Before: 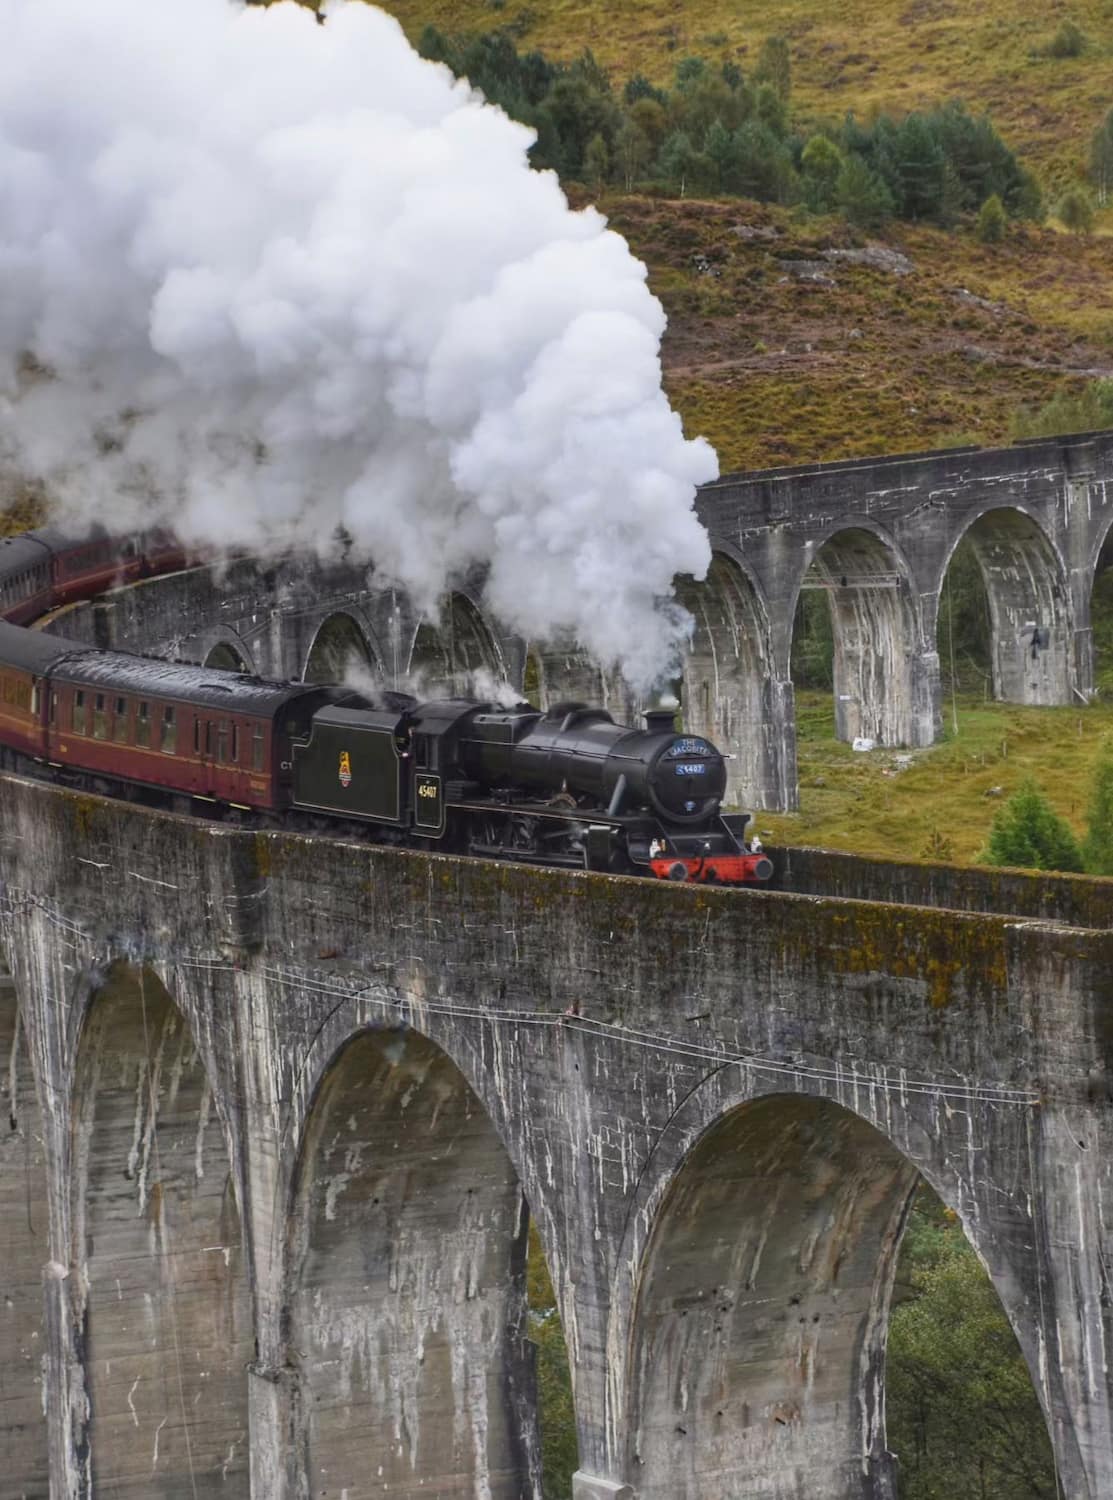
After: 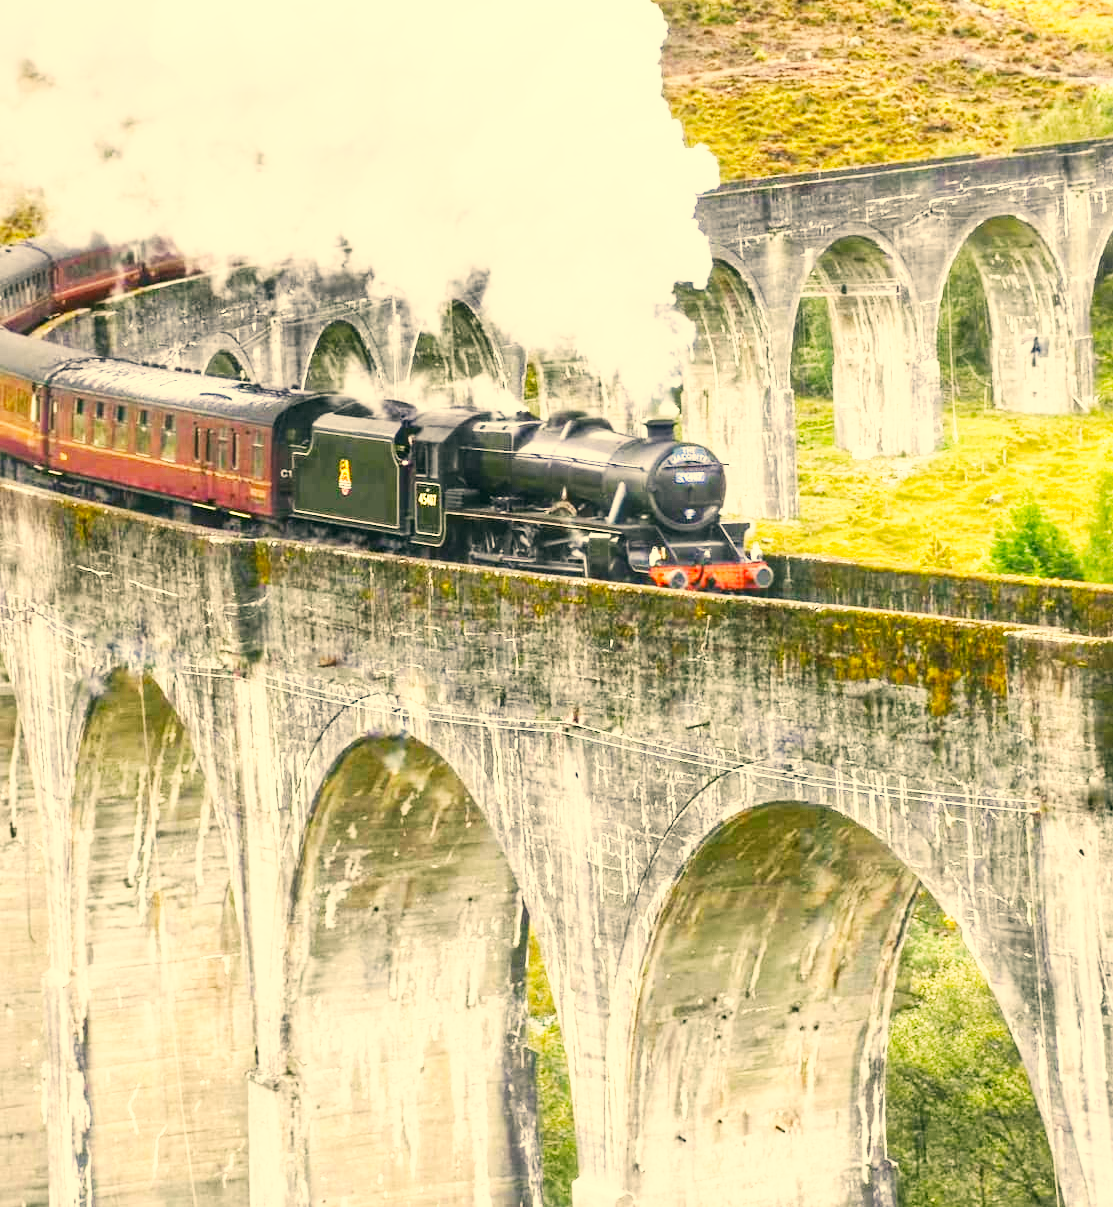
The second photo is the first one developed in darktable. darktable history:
crop and rotate: top 19.51%
exposure: exposure 1.257 EV, compensate highlight preservation false
color correction: highlights a* 4.91, highlights b* 24.58, shadows a* -15.52, shadows b* 3.87
base curve: curves: ch0 [(0, 0) (0.007, 0.004) (0.027, 0.03) (0.046, 0.07) (0.207, 0.54) (0.442, 0.872) (0.673, 0.972) (1, 1)], preserve colors none
